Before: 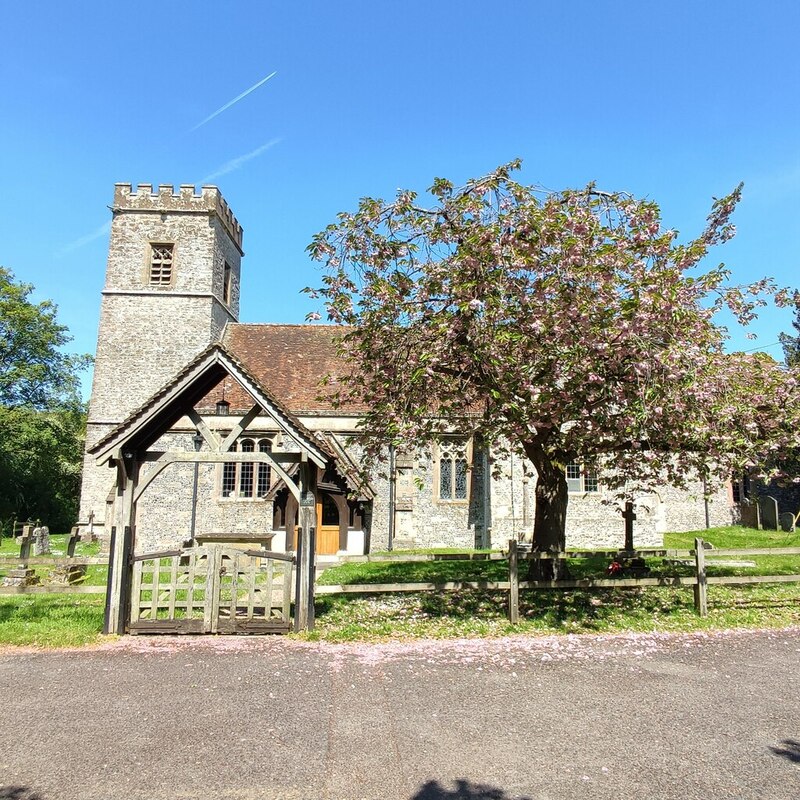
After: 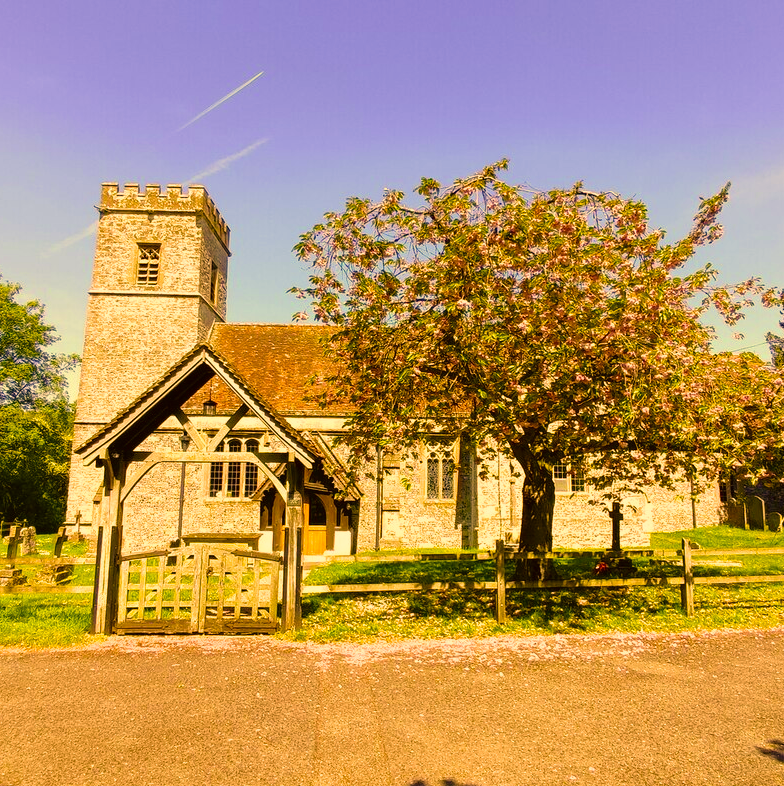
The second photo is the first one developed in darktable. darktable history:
velvia: strength 50.81%, mid-tones bias 0.507
color correction: highlights a* 18.11, highlights b* 36.15, shadows a* 1.9, shadows b* 6.39, saturation 1.01
crop: left 1.669%, right 0.275%, bottom 1.673%
